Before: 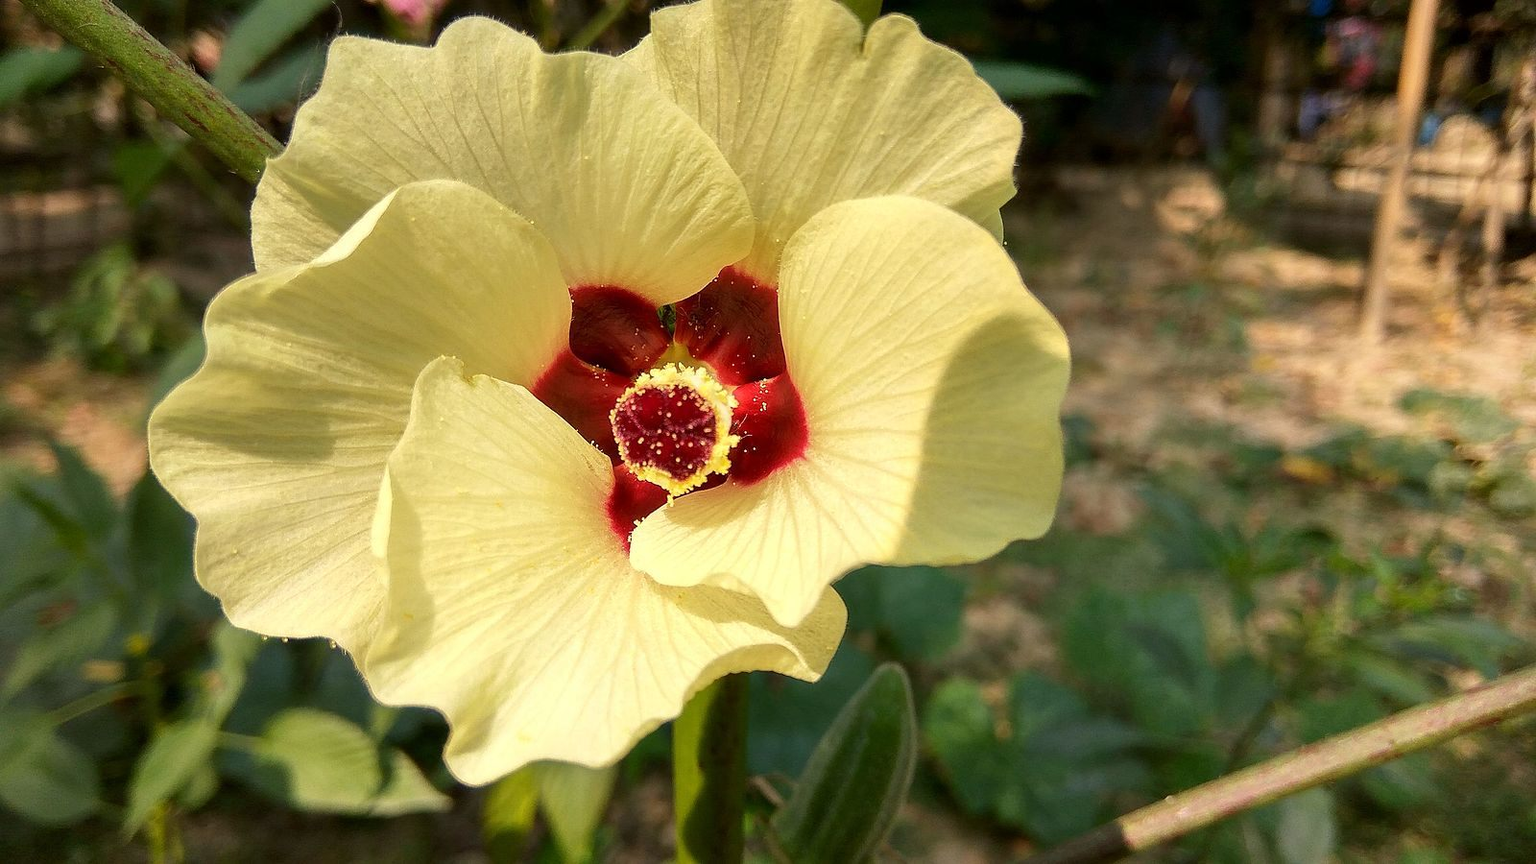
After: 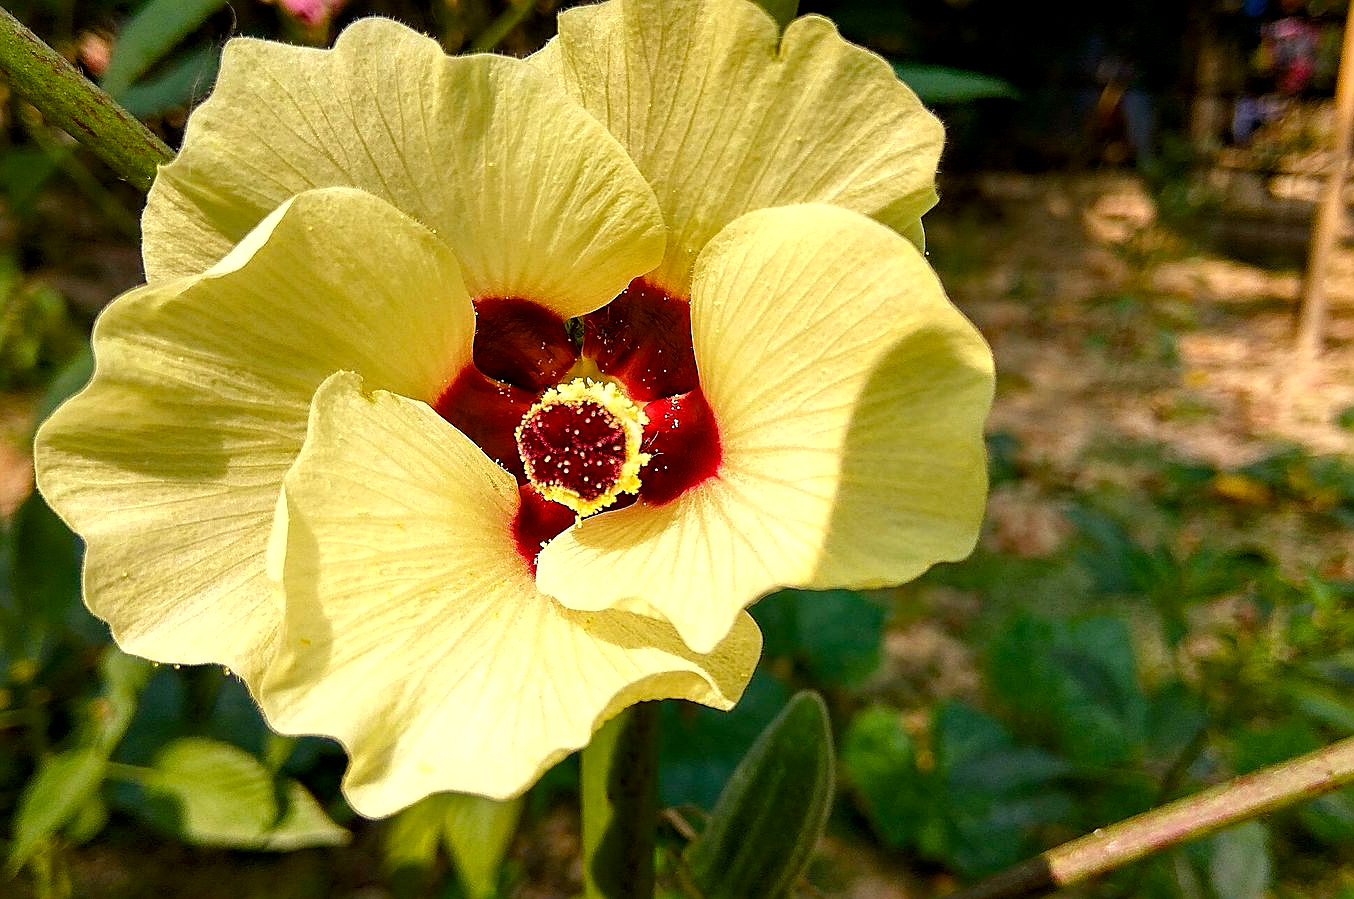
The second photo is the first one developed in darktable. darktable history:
sharpen: on, module defaults
haze removal: compatibility mode true, adaptive false
local contrast: highlights 100%, shadows 101%, detail 119%, midtone range 0.2
color balance rgb: perceptual saturation grading › global saturation 20%, perceptual saturation grading › highlights -25.213%, perceptual saturation grading › shadows 25.862%, global vibrance 25.052%, contrast 10.273%
crop: left 7.525%, right 7.829%
